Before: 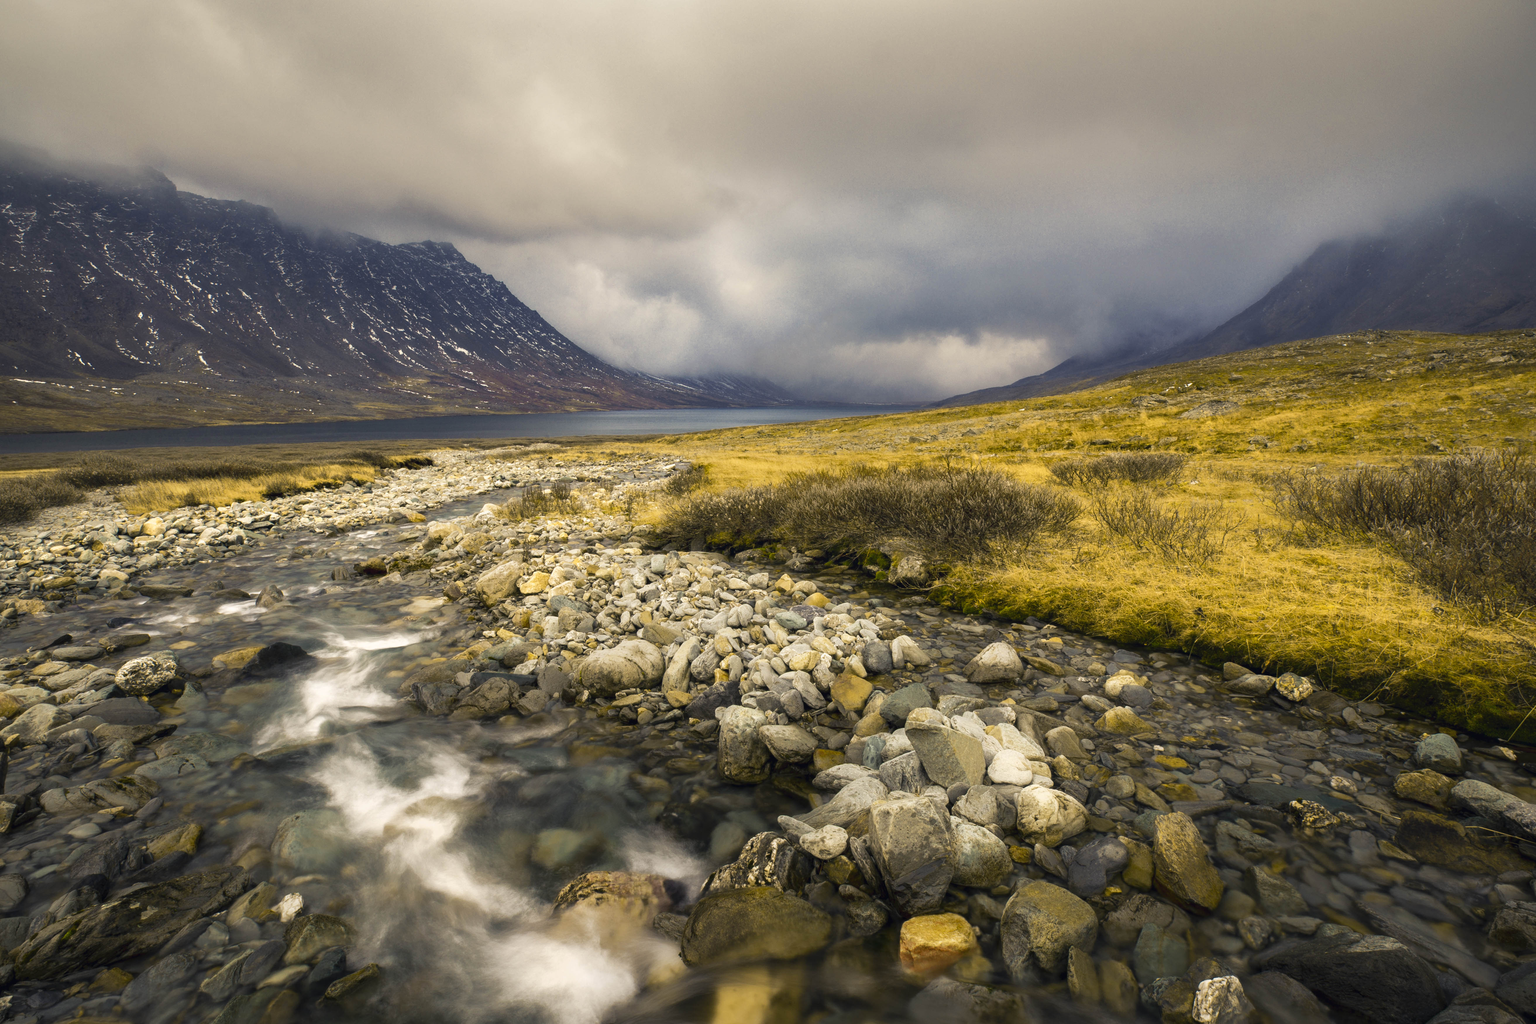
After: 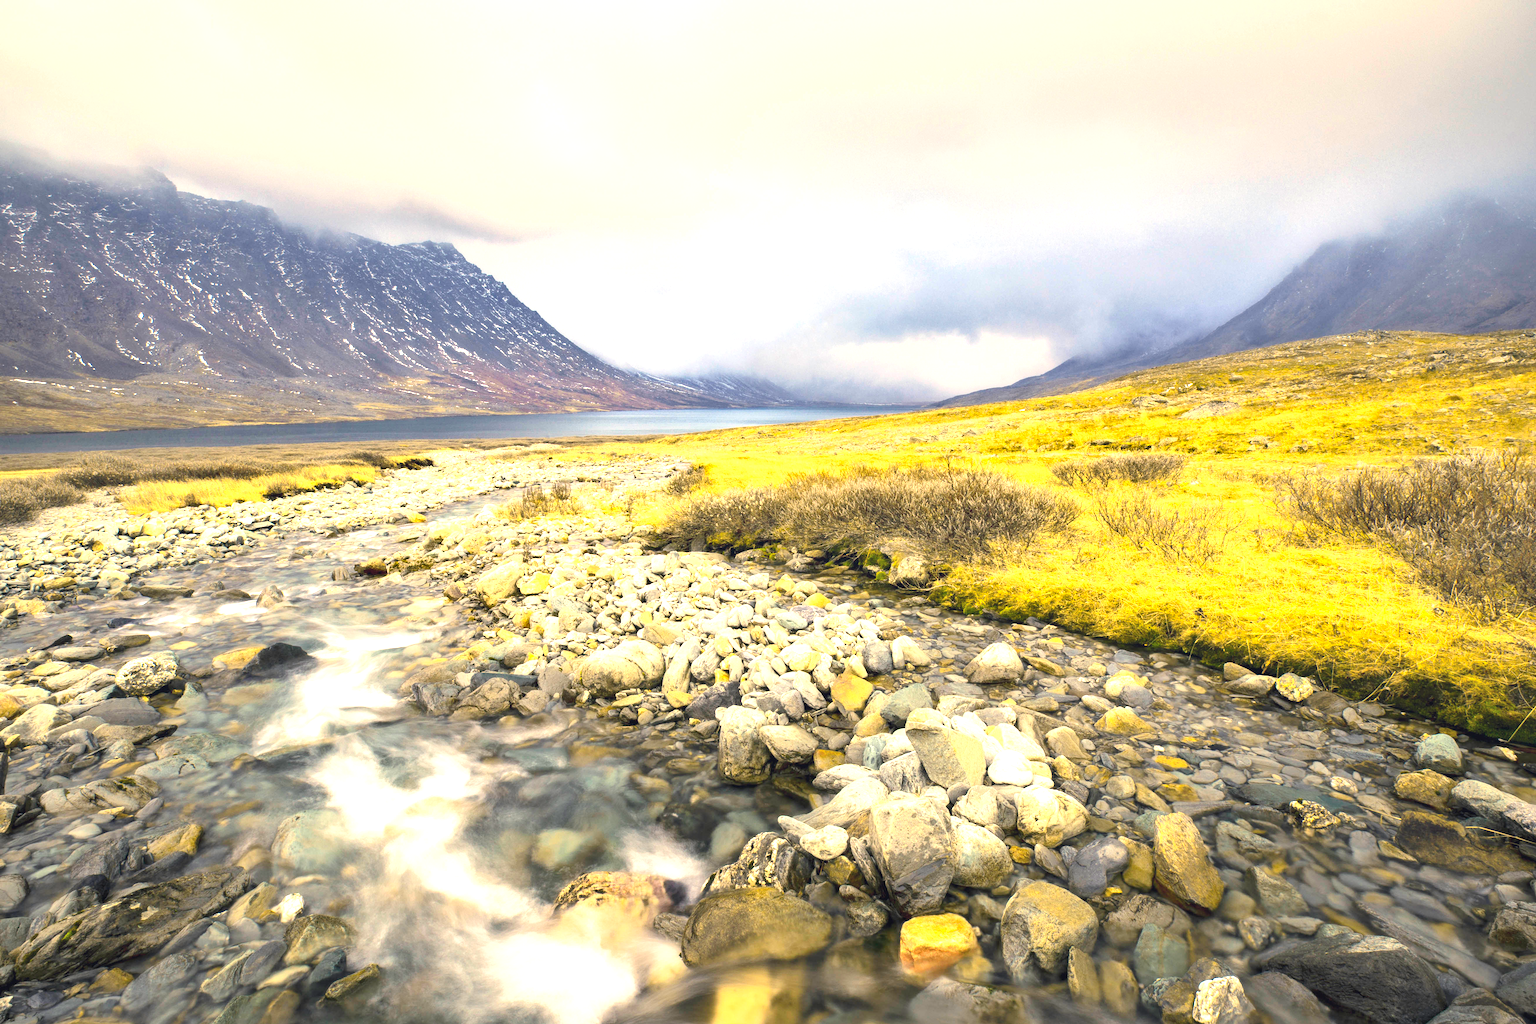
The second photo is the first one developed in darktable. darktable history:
exposure: black level correction 0, exposure 1.55 EV, compensate exposure bias true, compensate highlight preservation false
shadows and highlights: shadows 37.27, highlights -28.18, soften with gaussian
contrast brightness saturation: contrast 0.14, brightness 0.21
